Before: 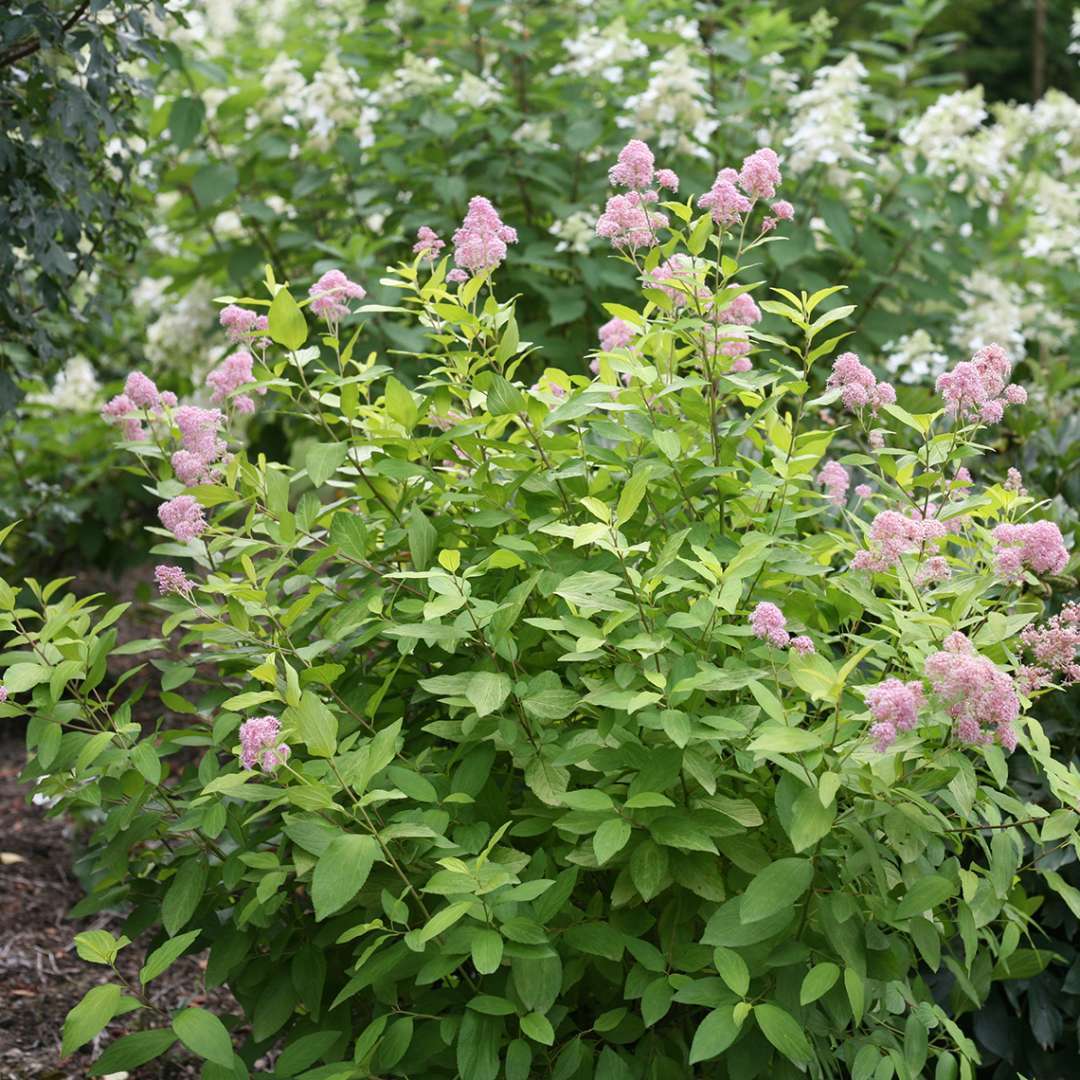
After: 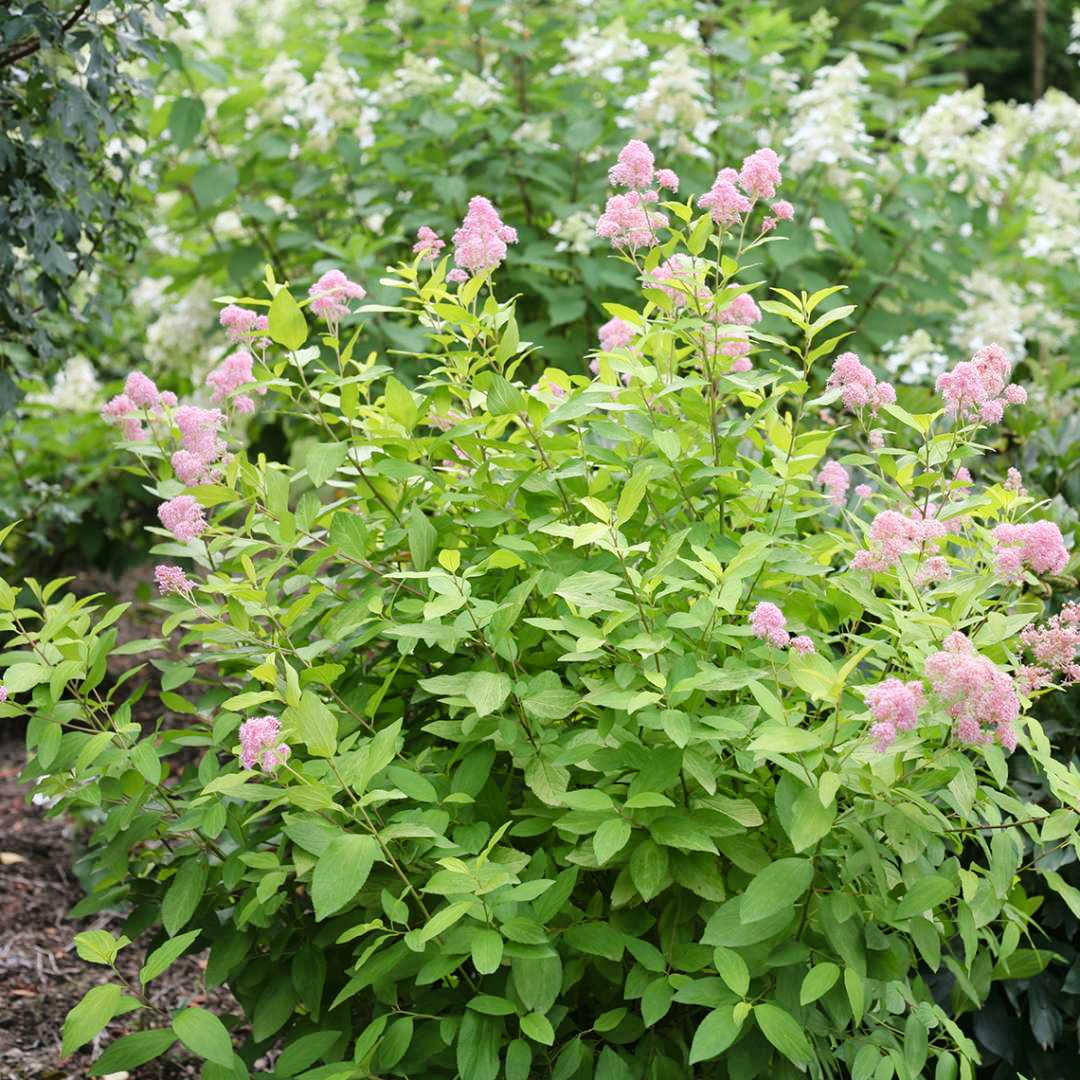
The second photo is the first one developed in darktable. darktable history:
tone equalizer: -8 EV 0.074 EV, edges refinement/feathering 500, mask exposure compensation -1.57 EV, preserve details no
tone curve: curves: ch0 [(0, 0.01) (0.052, 0.045) (0.136, 0.133) (0.275, 0.35) (0.43, 0.54) (0.676, 0.751) (0.89, 0.919) (1, 1)]; ch1 [(0, 0) (0.094, 0.081) (0.285, 0.299) (0.385, 0.403) (0.447, 0.429) (0.495, 0.496) (0.544, 0.552) (0.589, 0.612) (0.722, 0.728) (1, 1)]; ch2 [(0, 0) (0.257, 0.217) (0.43, 0.421) (0.498, 0.507) (0.531, 0.544) (0.56, 0.579) (0.625, 0.642) (1, 1)], color space Lab, linked channels, preserve colors none
